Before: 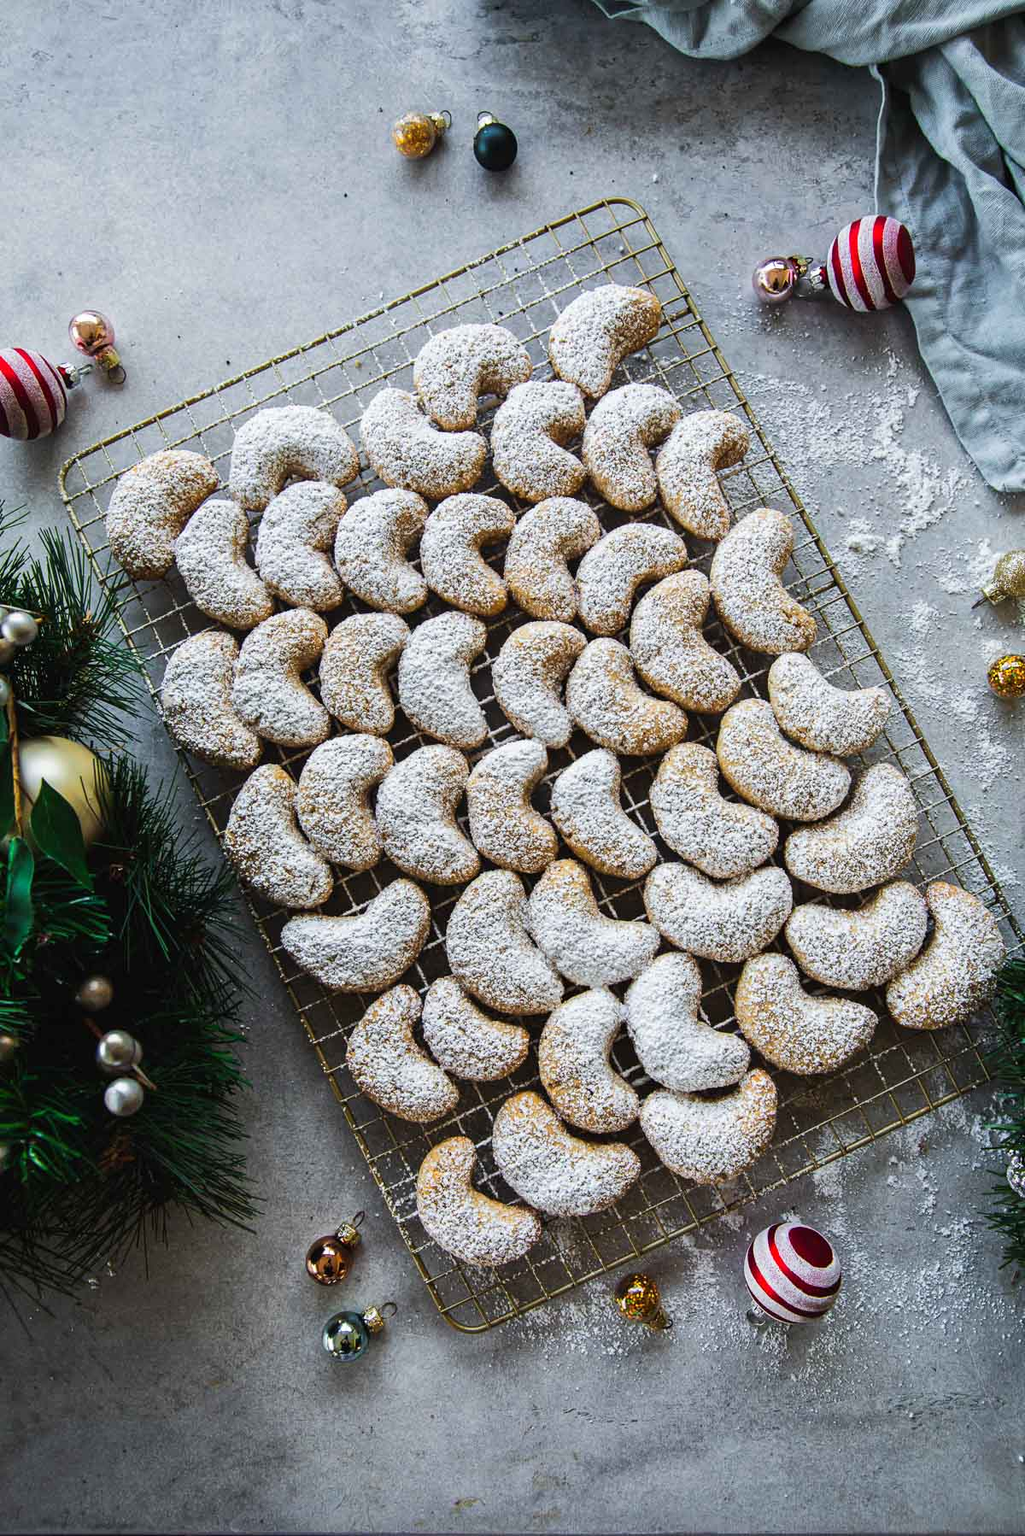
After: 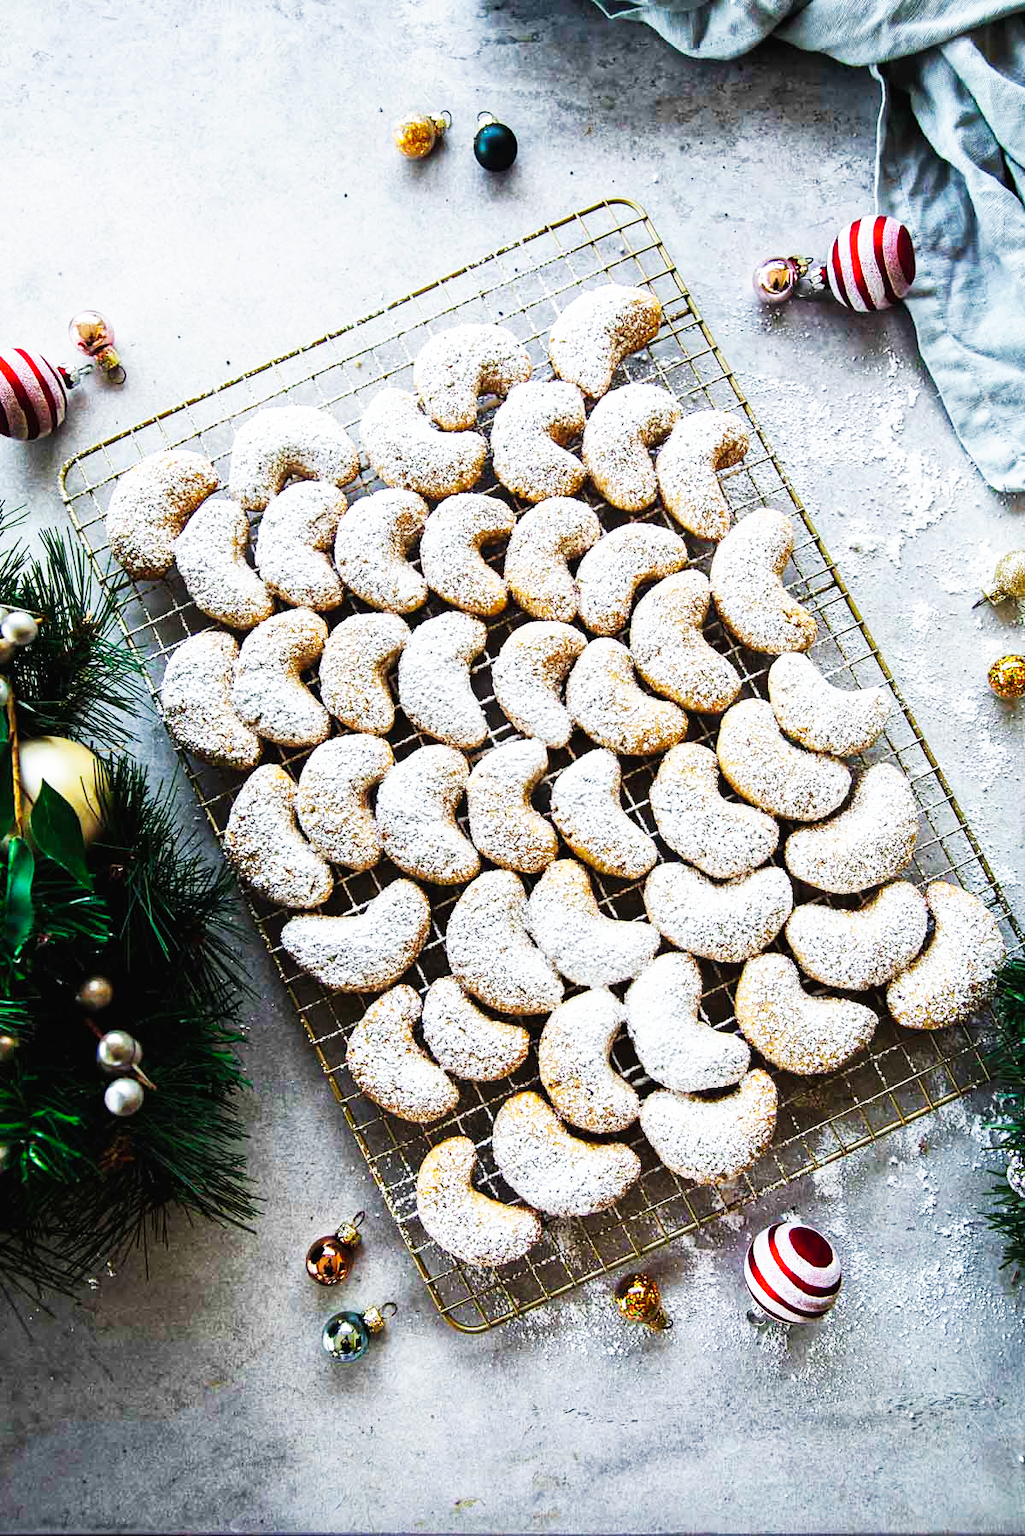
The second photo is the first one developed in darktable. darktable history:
base curve: curves: ch0 [(0, 0) (0.007, 0.004) (0.027, 0.03) (0.046, 0.07) (0.207, 0.54) (0.442, 0.872) (0.673, 0.972) (1, 1)], preserve colors none
shadows and highlights: shadows 25, highlights -25
